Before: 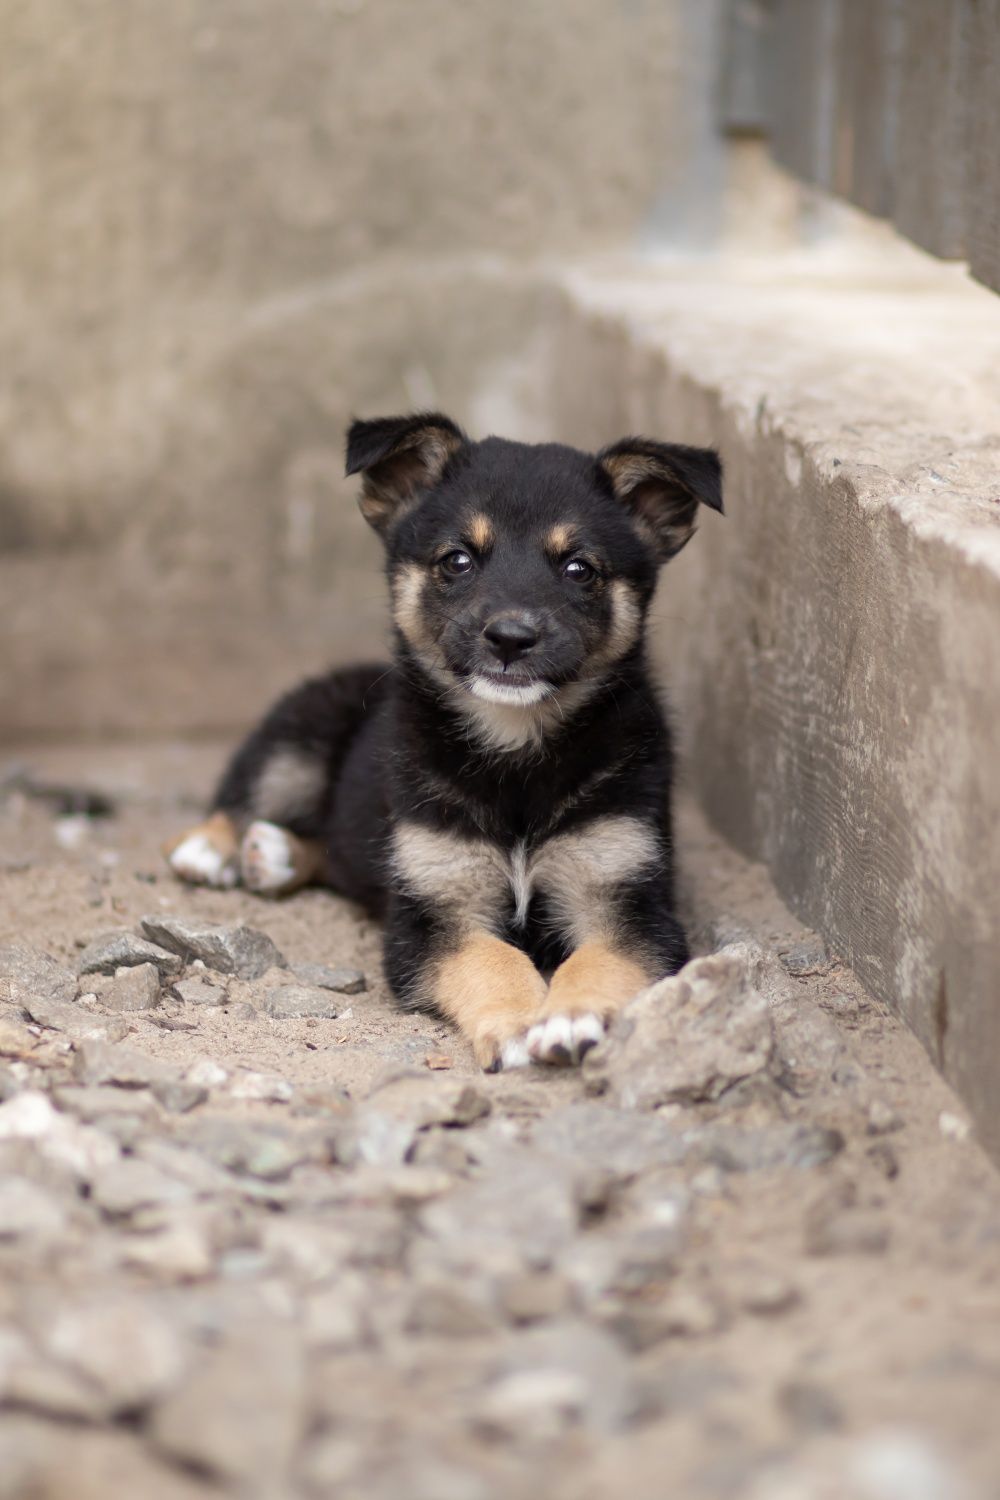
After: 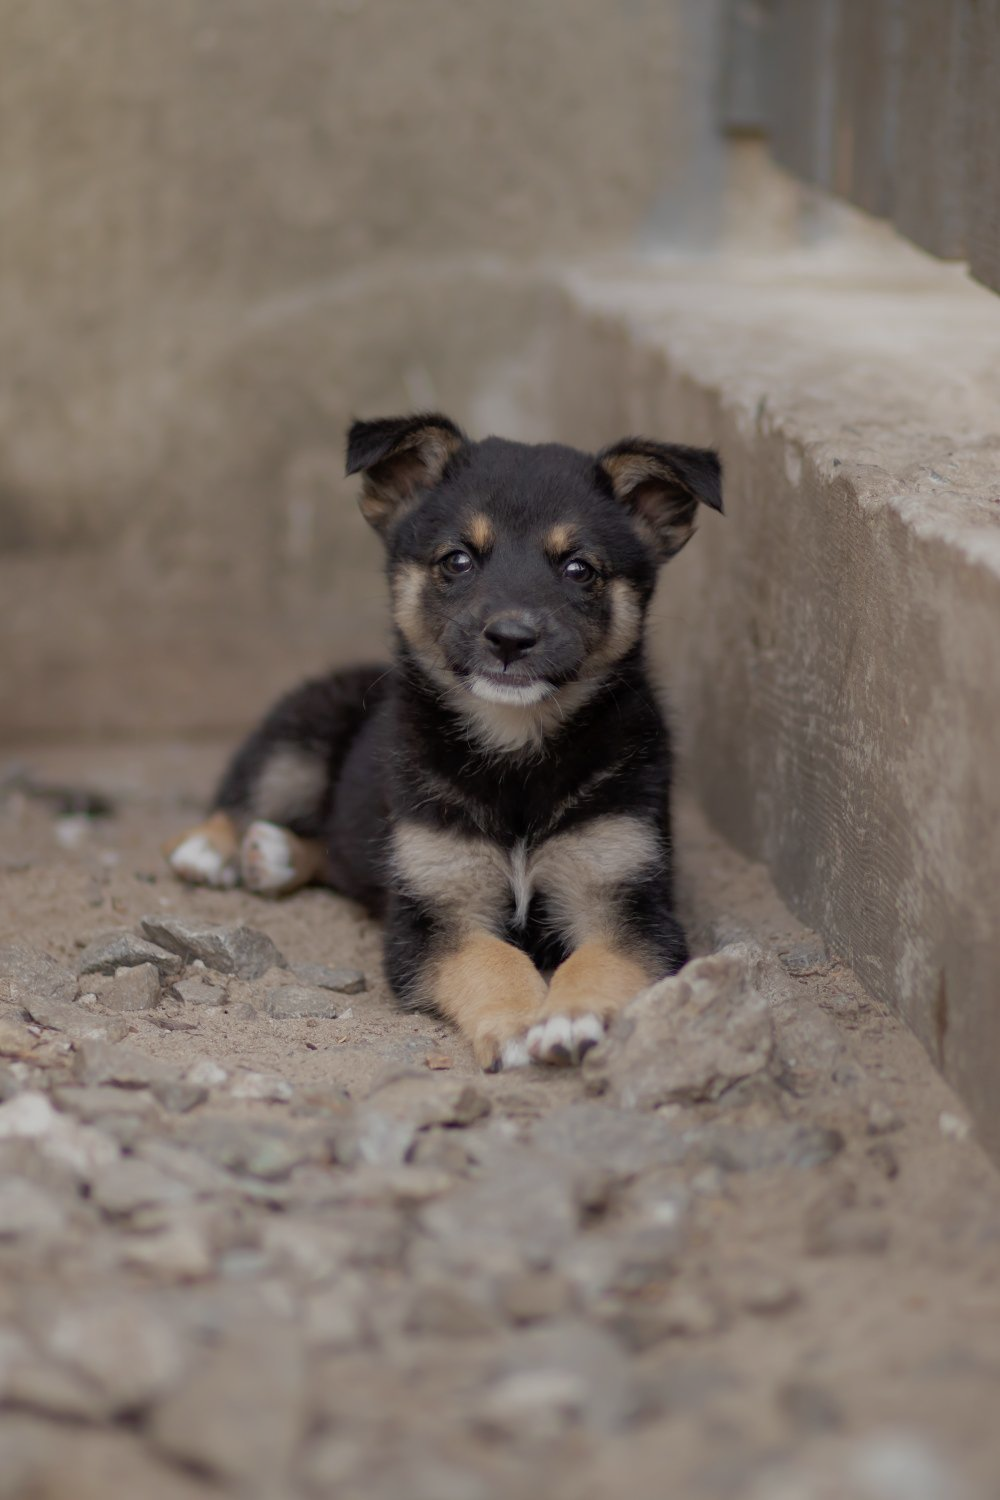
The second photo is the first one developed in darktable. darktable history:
tone equalizer: -8 EV 0.251 EV, -7 EV 0.454 EV, -6 EV 0.441 EV, -5 EV 0.223 EV, -3 EV -0.28 EV, -2 EV -0.428 EV, -1 EV -0.411 EV, +0 EV -0.238 EV, edges refinement/feathering 500, mask exposure compensation -1.25 EV, preserve details no
exposure: exposure -0.467 EV, compensate exposure bias true, compensate highlight preservation false
